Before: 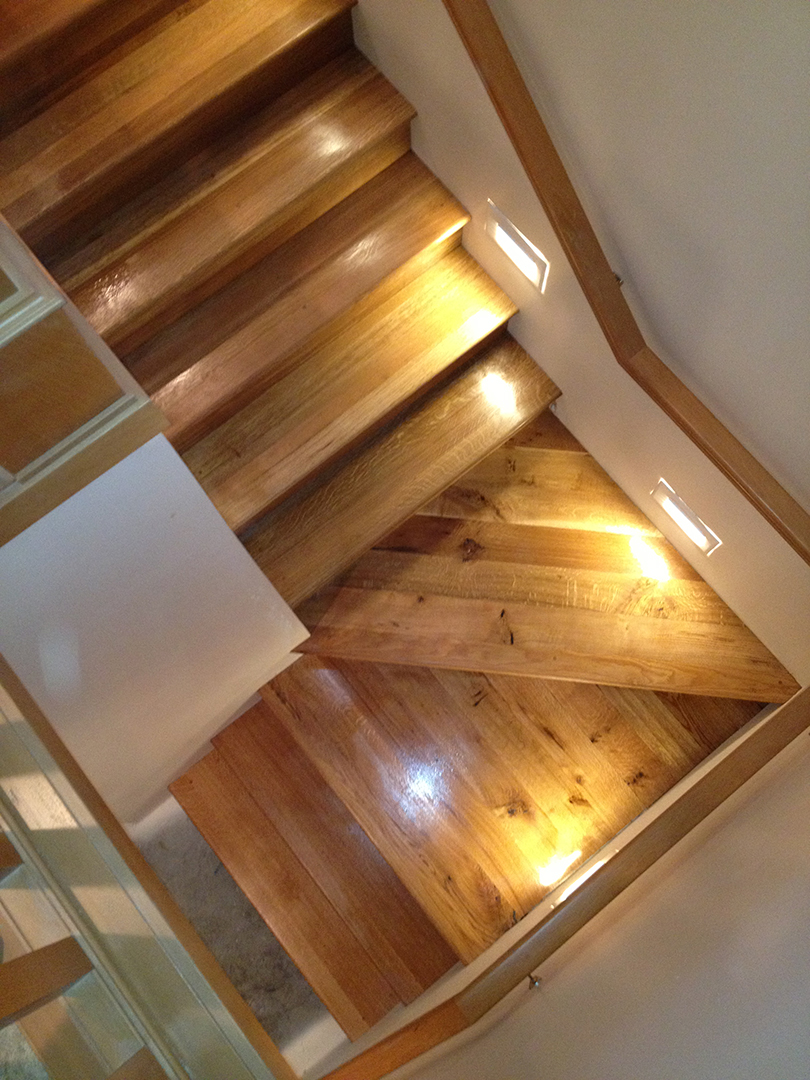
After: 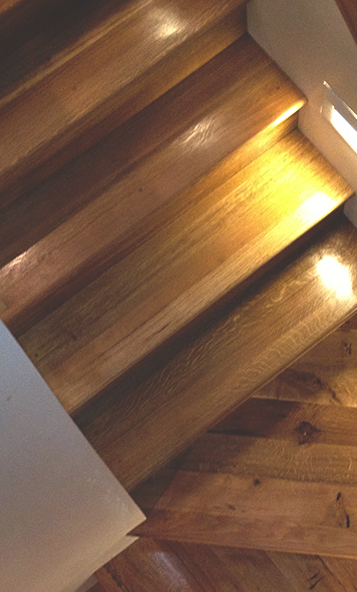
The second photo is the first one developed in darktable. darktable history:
crop: left 20.248%, top 10.86%, right 35.675%, bottom 34.321%
rgb curve: curves: ch0 [(0, 0.186) (0.314, 0.284) (0.775, 0.708) (1, 1)], compensate middle gray true, preserve colors none
sharpen: amount 0.2
